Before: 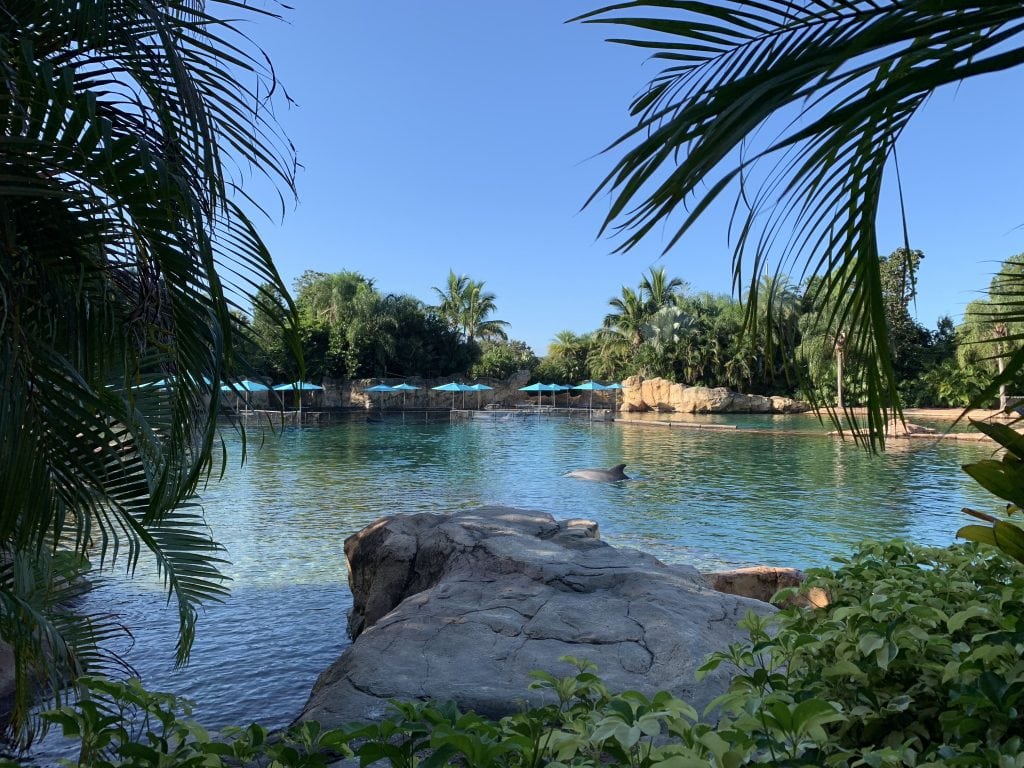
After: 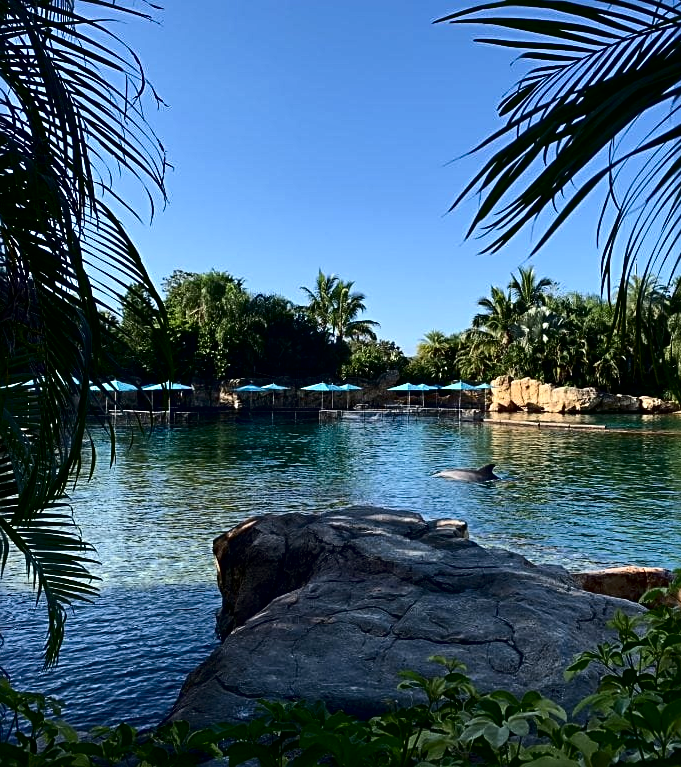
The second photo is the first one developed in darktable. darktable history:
crop and rotate: left 12.814%, right 20.638%
contrast brightness saturation: contrast 0.237, brightness -0.245, saturation 0.138
local contrast: mode bilateral grid, contrast 19, coarseness 50, detail 119%, midtone range 0.2
sharpen: radius 2.785
tone equalizer: on, module defaults
